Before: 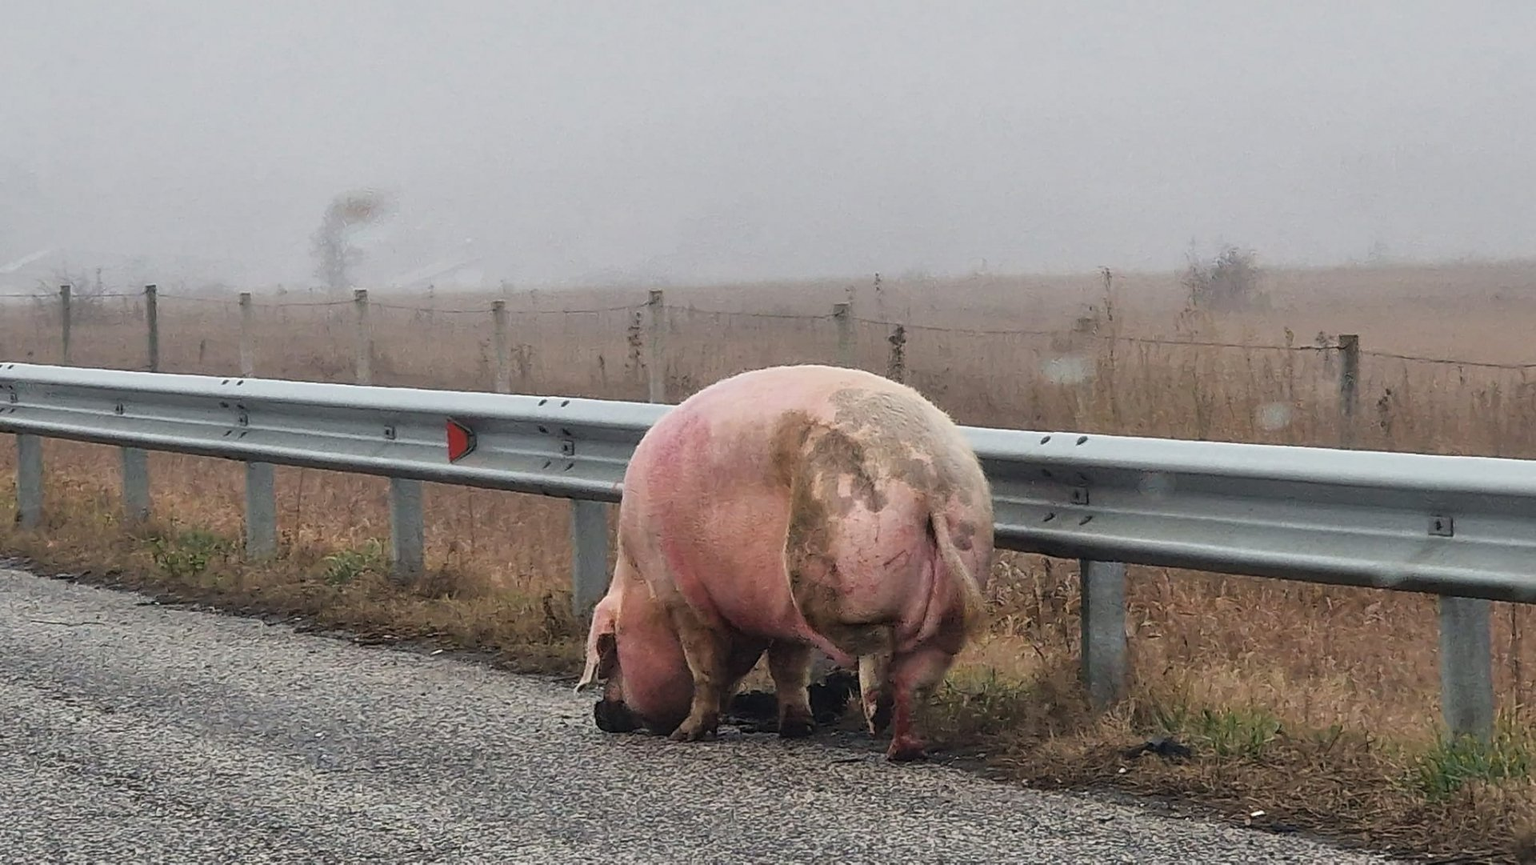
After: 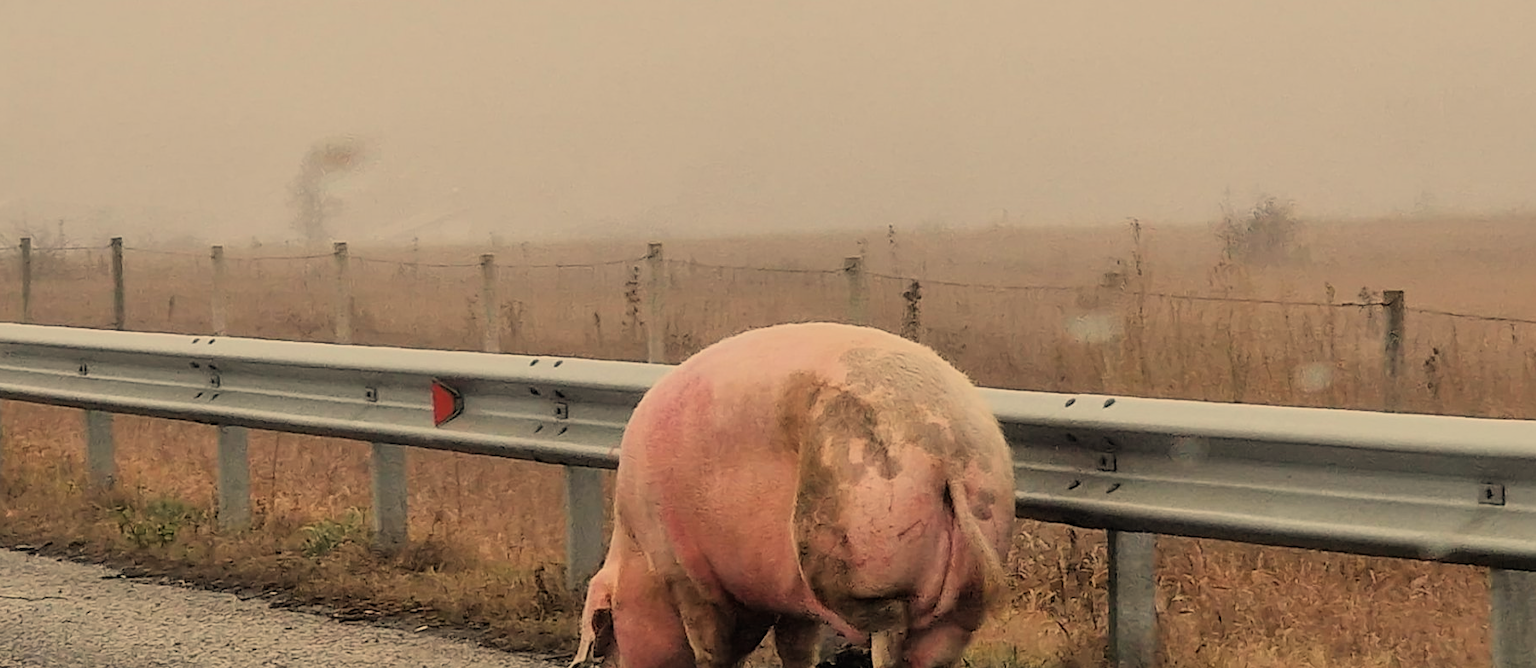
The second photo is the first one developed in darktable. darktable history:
tone equalizer: on, module defaults
filmic rgb: black relative exposure -7.65 EV, white relative exposure 4.56 EV, hardness 3.61, color science v6 (2022)
white balance: red 1.138, green 0.996, blue 0.812
crop: left 2.737%, top 7.287%, right 3.421%, bottom 20.179%
